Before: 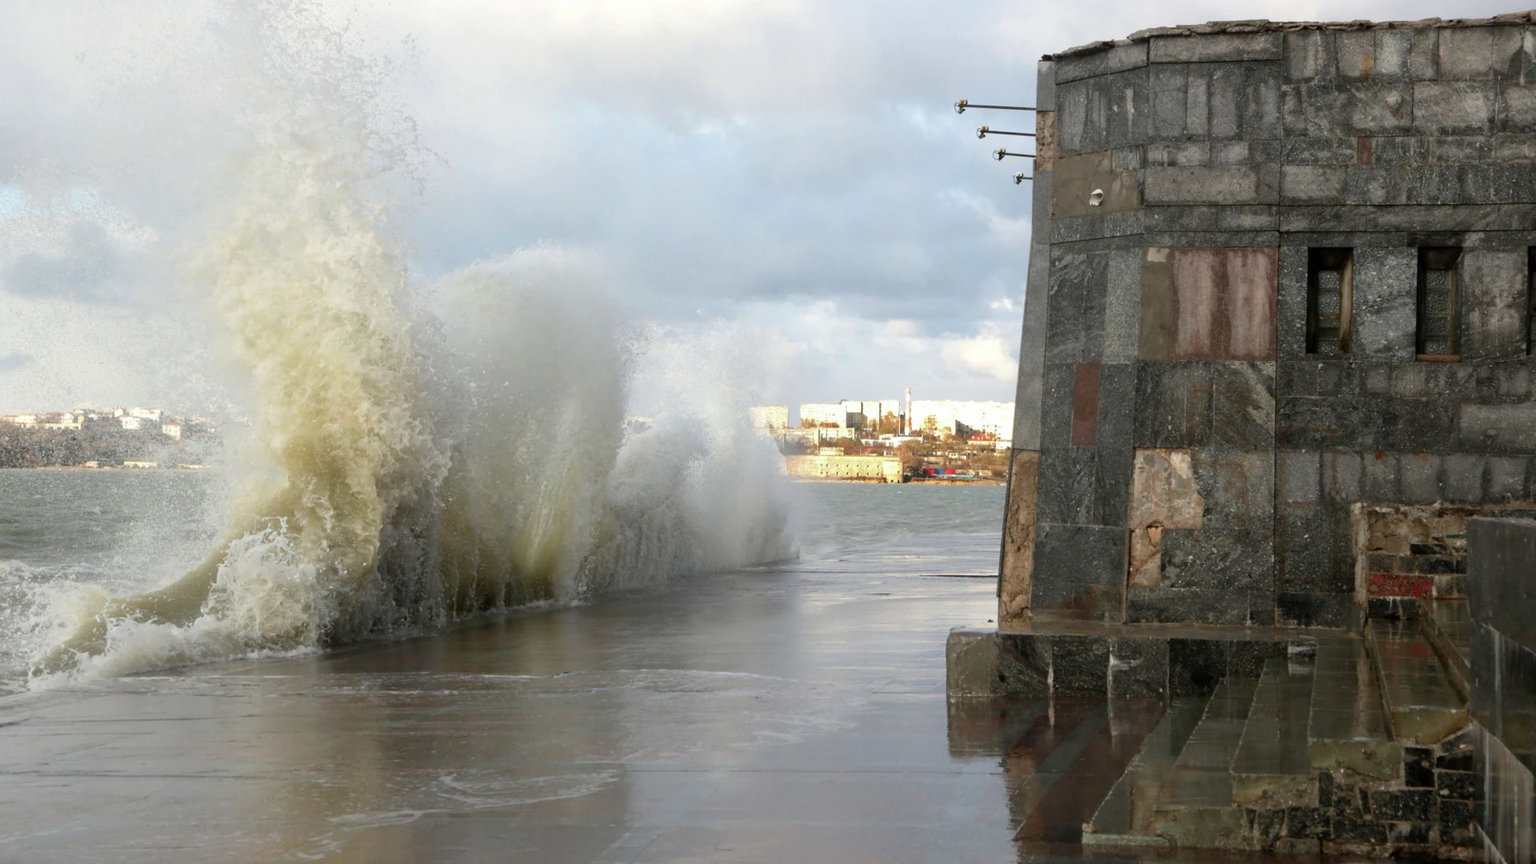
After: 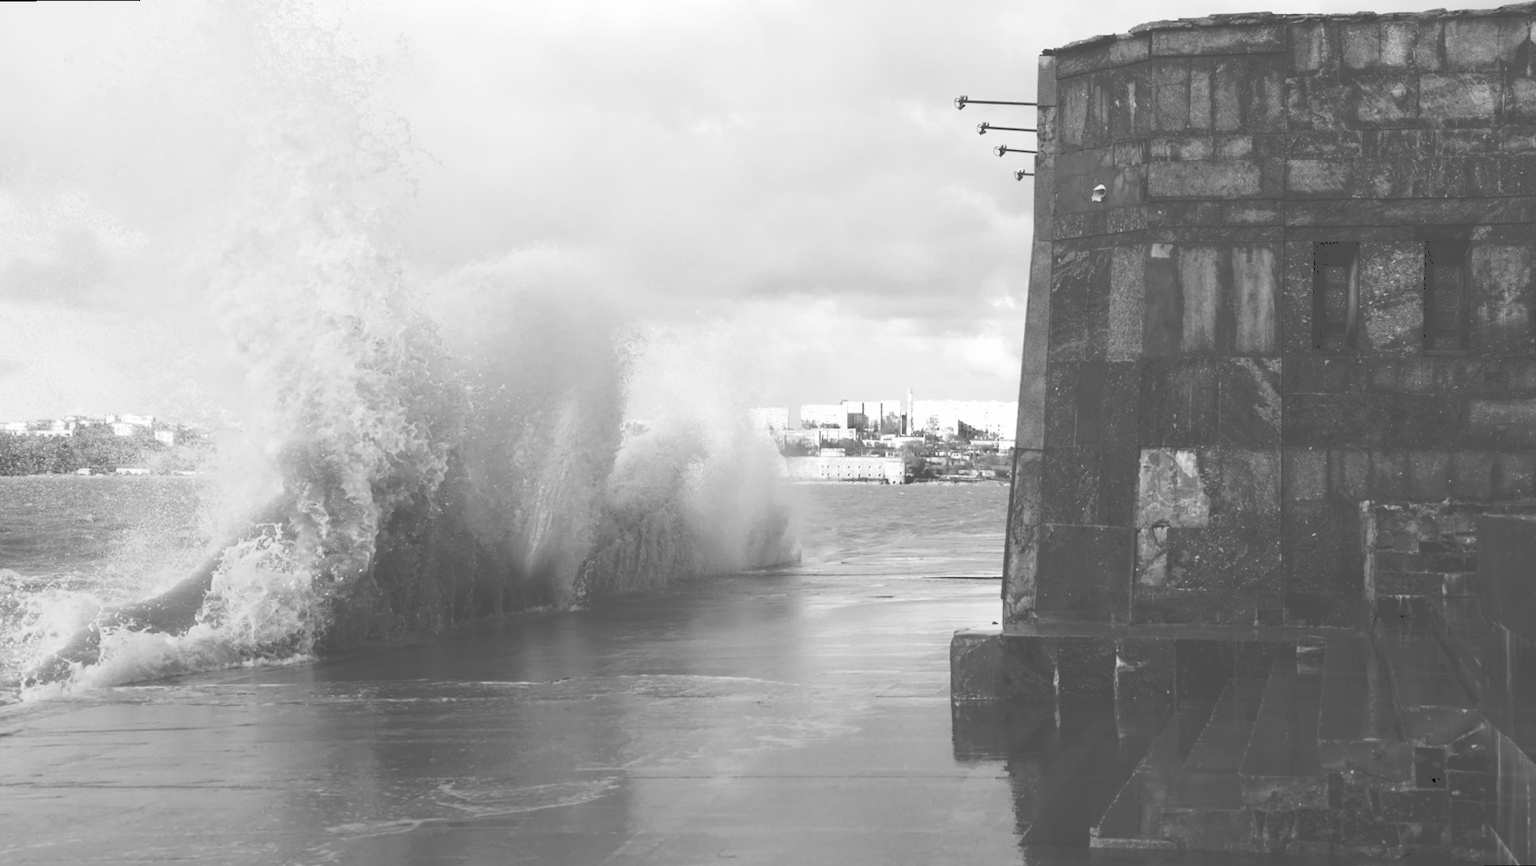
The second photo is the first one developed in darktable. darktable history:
monochrome: a 16.01, b -2.65, highlights 0.52
tone curve: curves: ch0 [(0, 0) (0.003, 0.319) (0.011, 0.319) (0.025, 0.323) (0.044, 0.323) (0.069, 0.327) (0.1, 0.33) (0.136, 0.338) (0.177, 0.348) (0.224, 0.361) (0.277, 0.374) (0.335, 0.398) (0.399, 0.444) (0.468, 0.516) (0.543, 0.595) (0.623, 0.694) (0.709, 0.793) (0.801, 0.883) (0.898, 0.942) (1, 1)], preserve colors none
rotate and perspective: rotation -0.45°, automatic cropping original format, crop left 0.008, crop right 0.992, crop top 0.012, crop bottom 0.988
